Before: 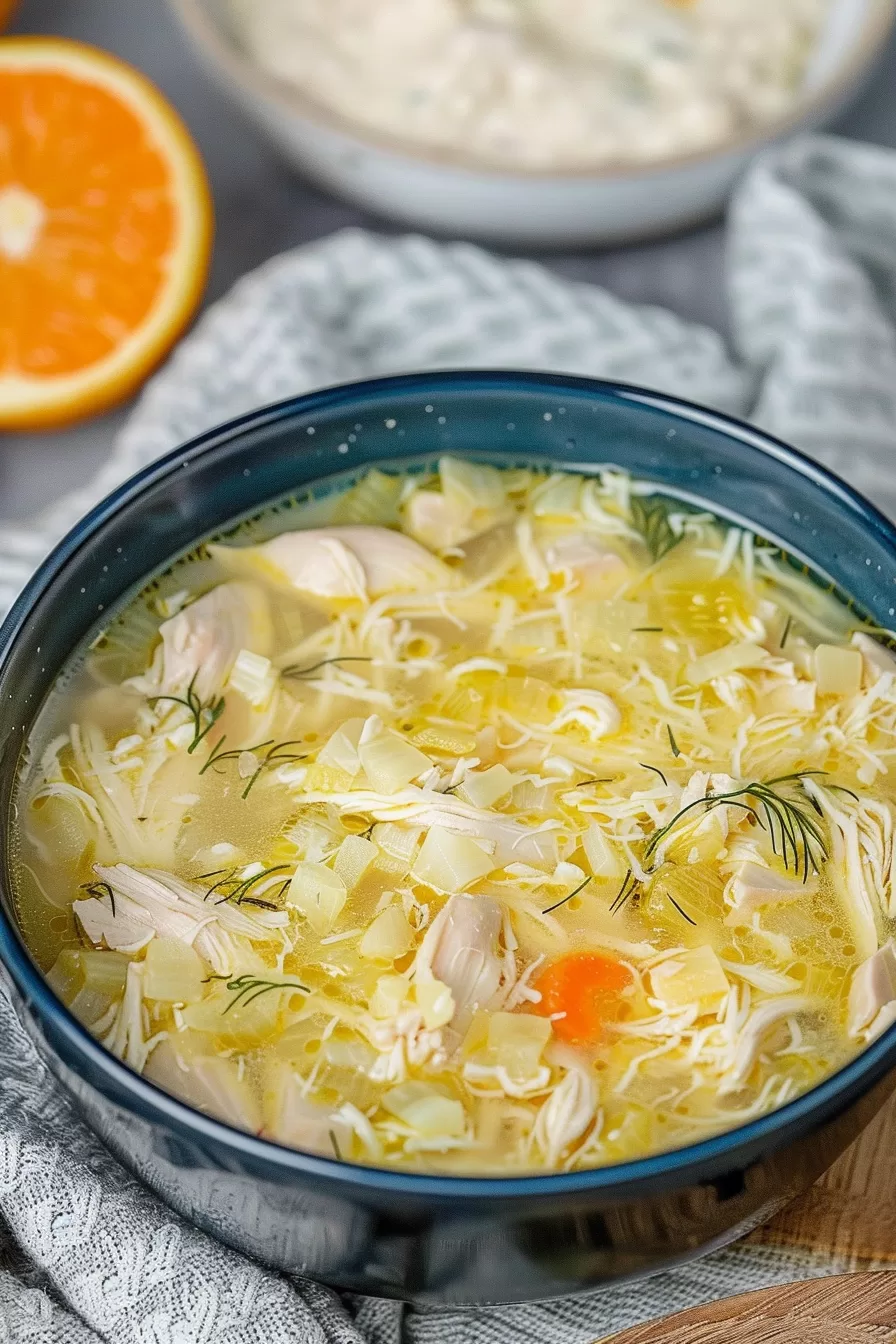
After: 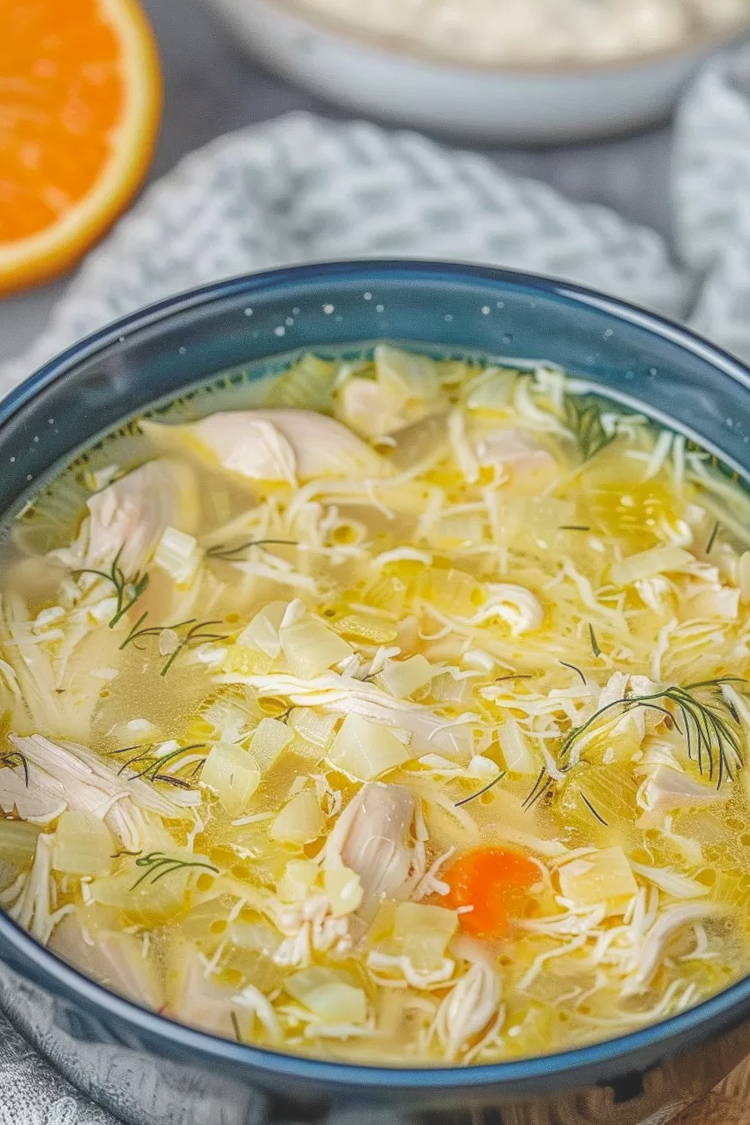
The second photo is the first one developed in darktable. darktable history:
crop and rotate: angle -2.97°, left 5.237%, top 5.23%, right 4.659%, bottom 4.668%
local contrast: highlights 73%, shadows 22%, midtone range 0.19
